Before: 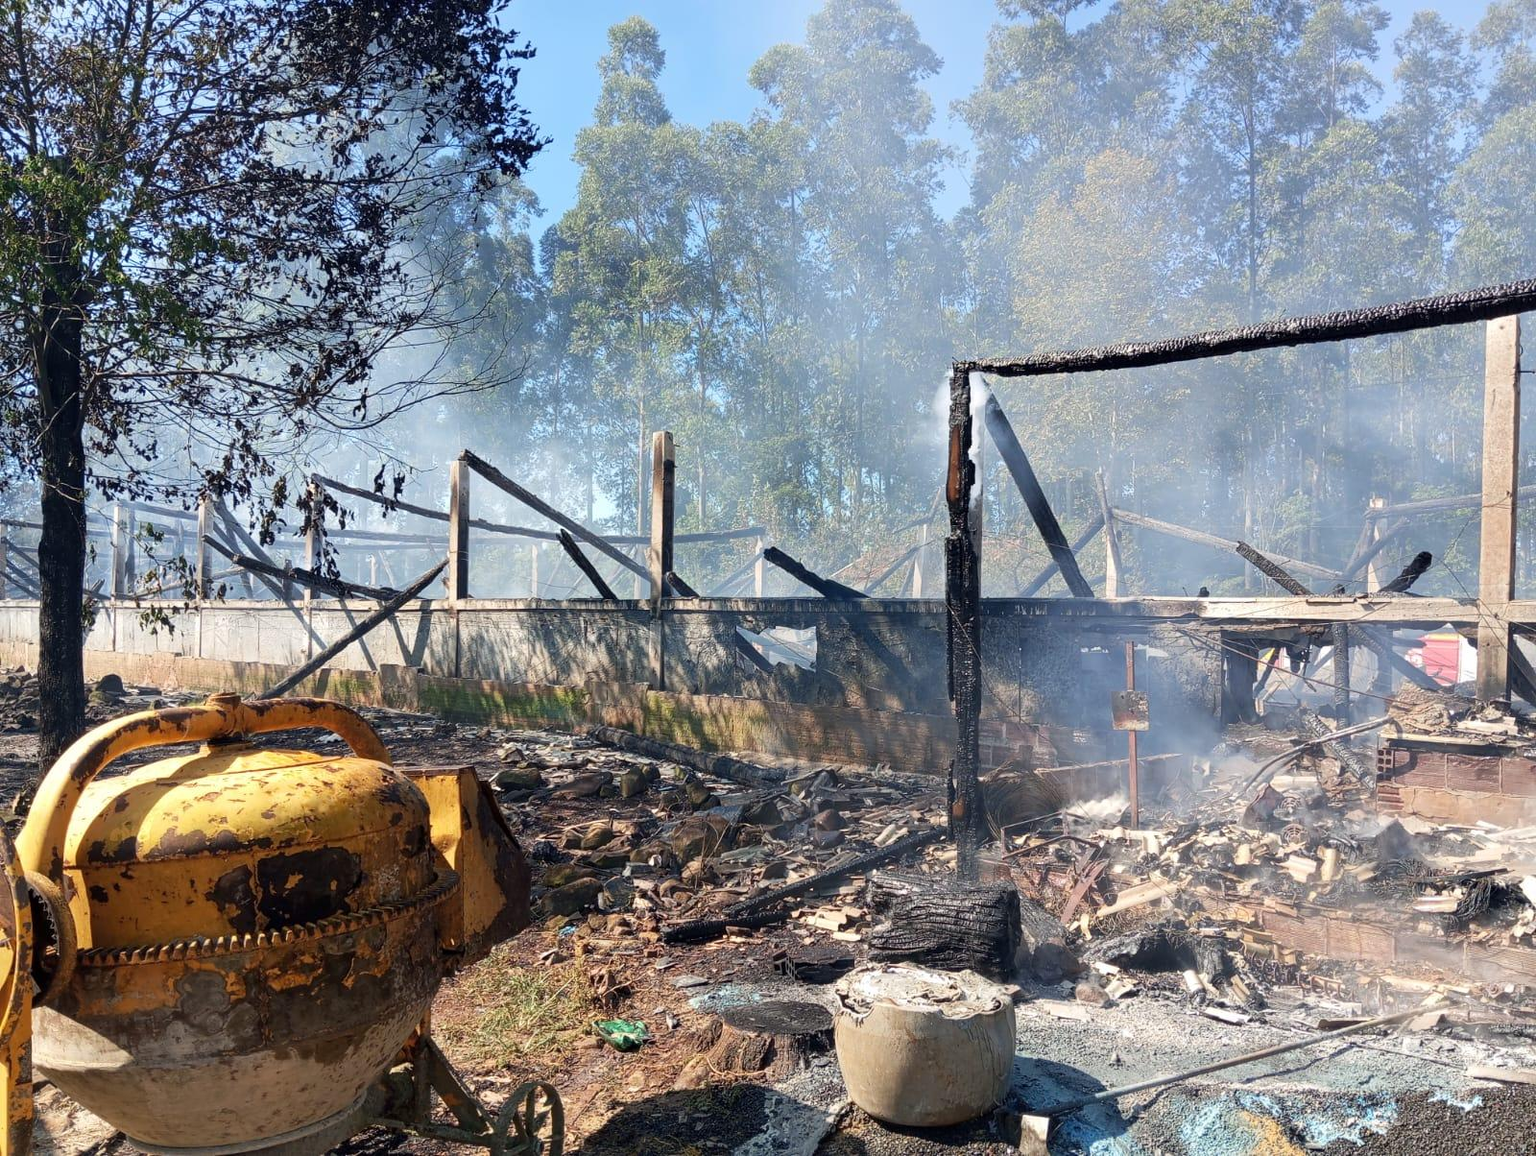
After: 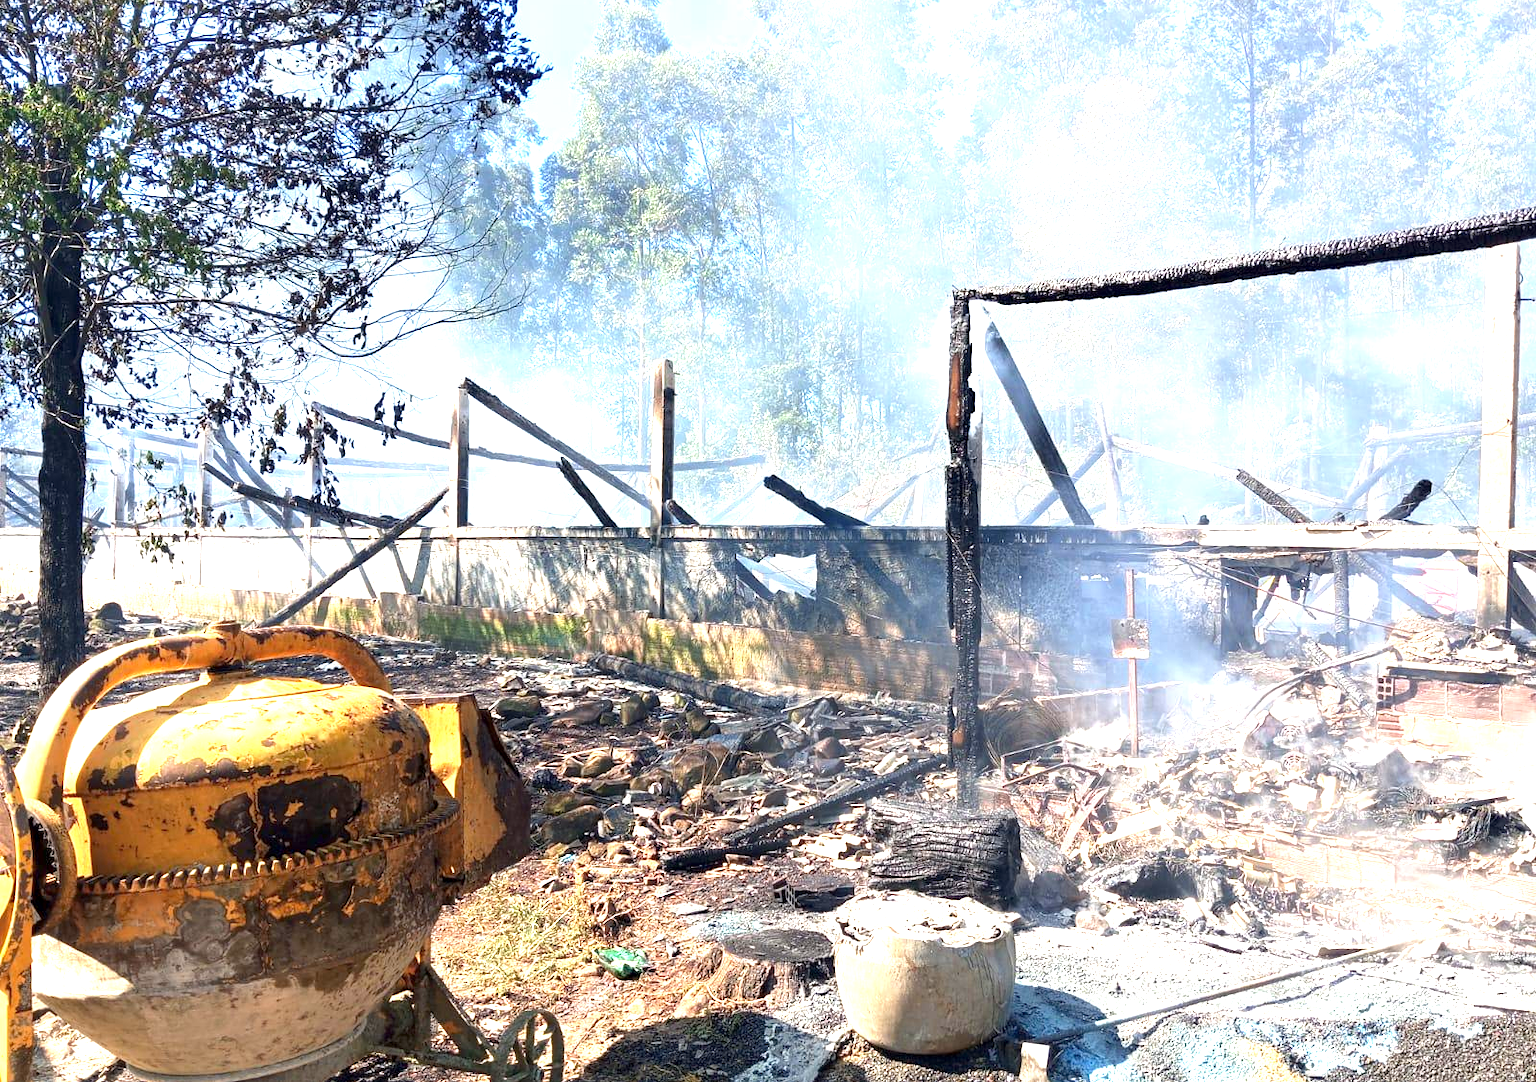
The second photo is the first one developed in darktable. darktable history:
exposure: black level correction 0.001, exposure 1.398 EV, compensate exposure bias true, compensate highlight preservation false
crop and rotate: top 6.25%
